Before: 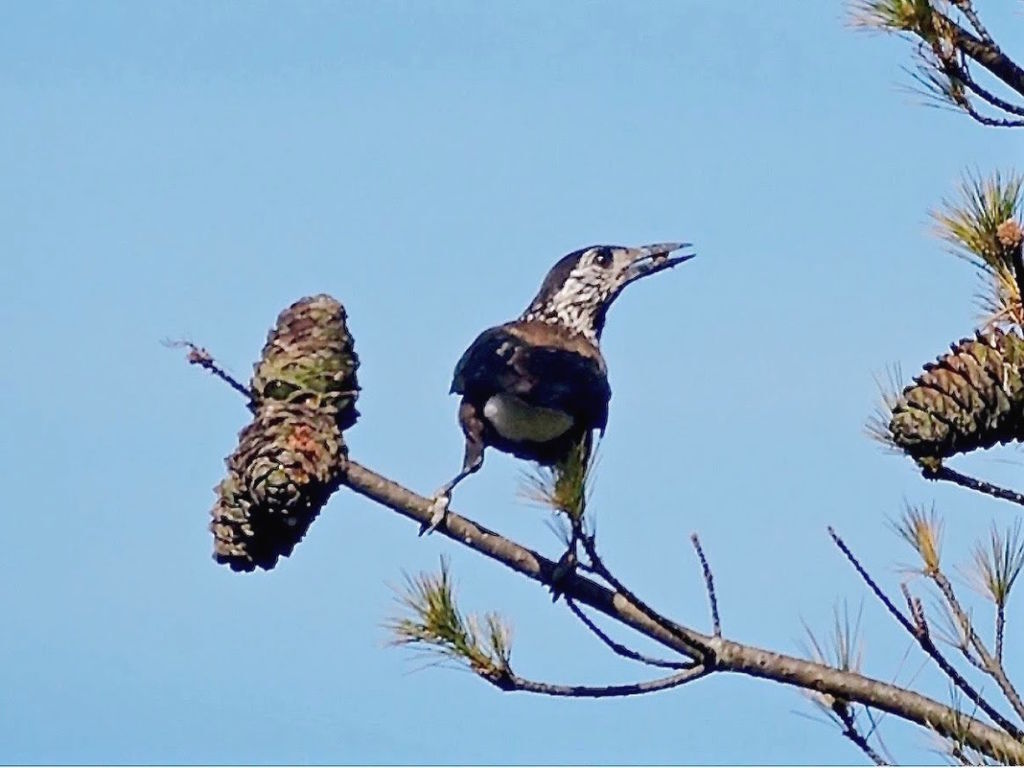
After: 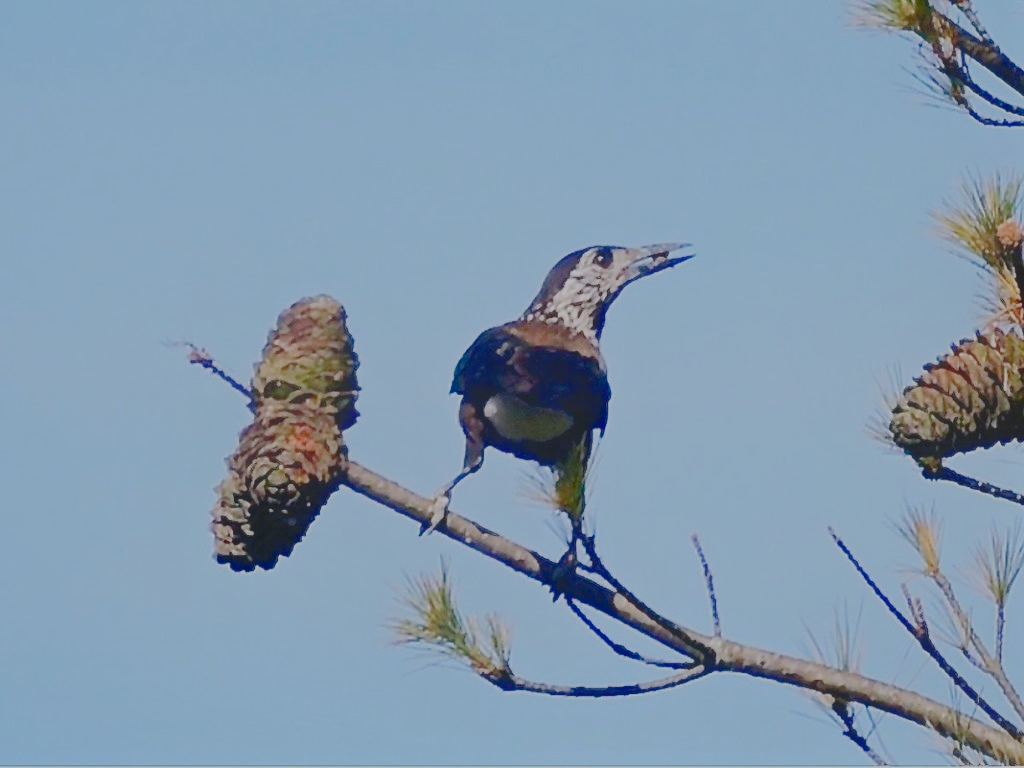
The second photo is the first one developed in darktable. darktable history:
color balance rgb: shadows lift › chroma 1%, shadows lift › hue 113°, highlights gain › chroma 0.2%, highlights gain › hue 333°, perceptual saturation grading › global saturation 20%, perceptual saturation grading › highlights -50%, perceptual saturation grading › shadows 25%, contrast -30%
contrast equalizer: octaves 7, y [[0.6 ×6], [0.55 ×6], [0 ×6], [0 ×6], [0 ×6]], mix -1
